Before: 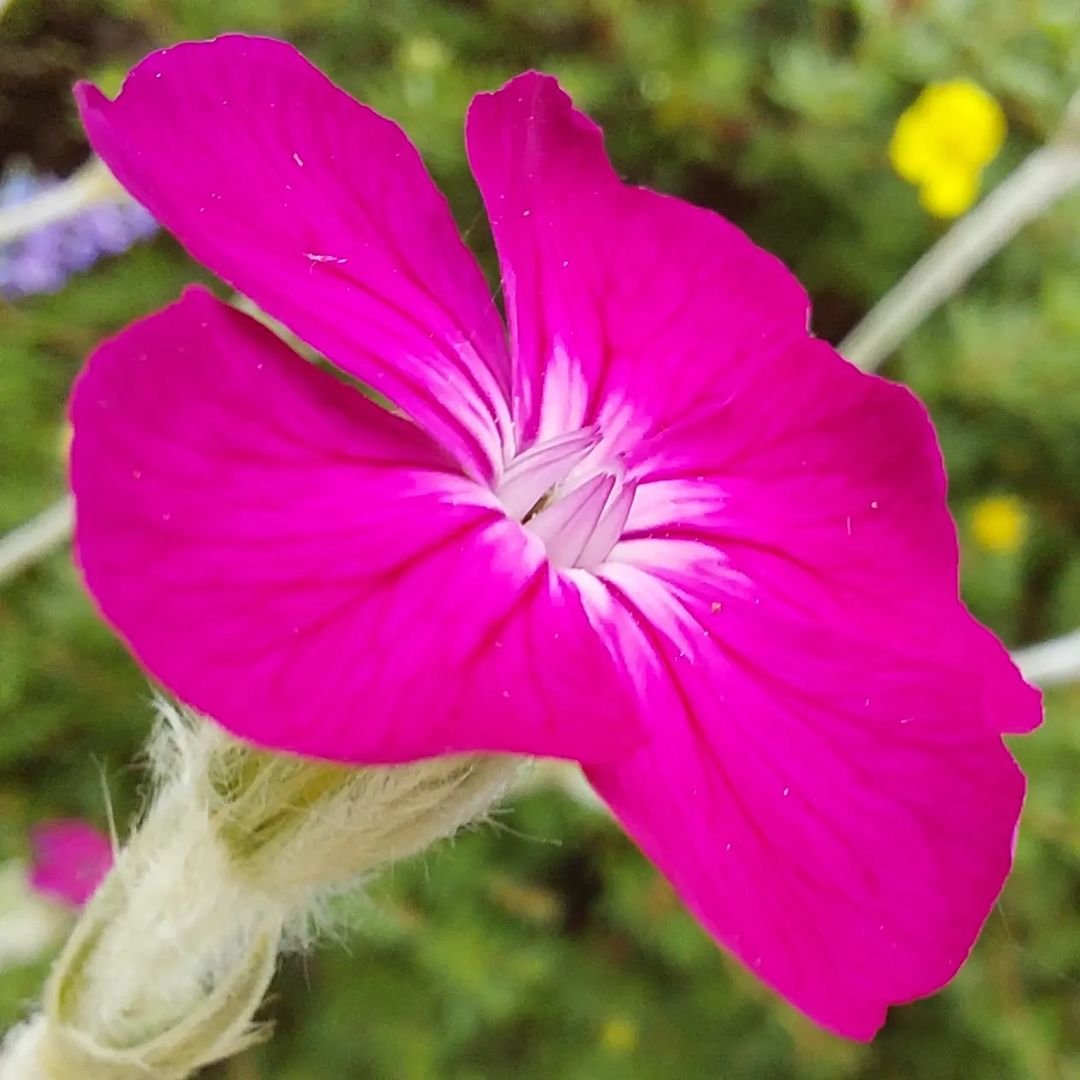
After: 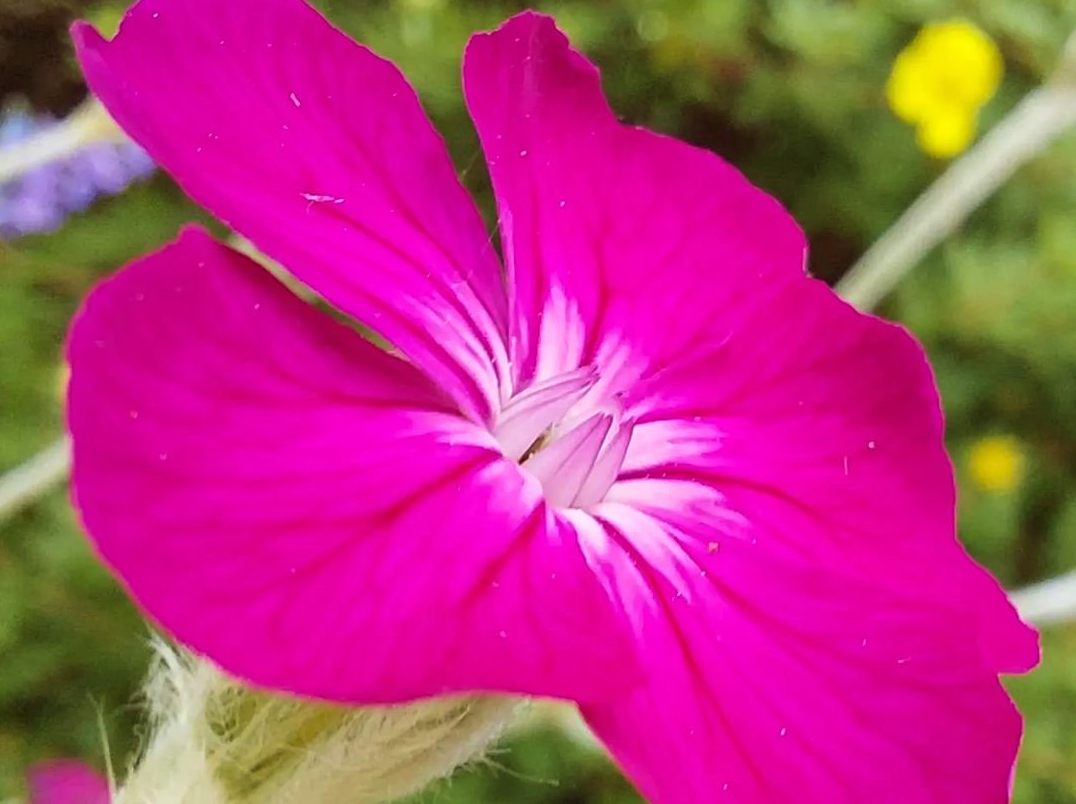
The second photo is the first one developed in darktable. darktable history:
crop: left 0.352%, top 5.561%, bottom 19.911%
velvia: on, module defaults
